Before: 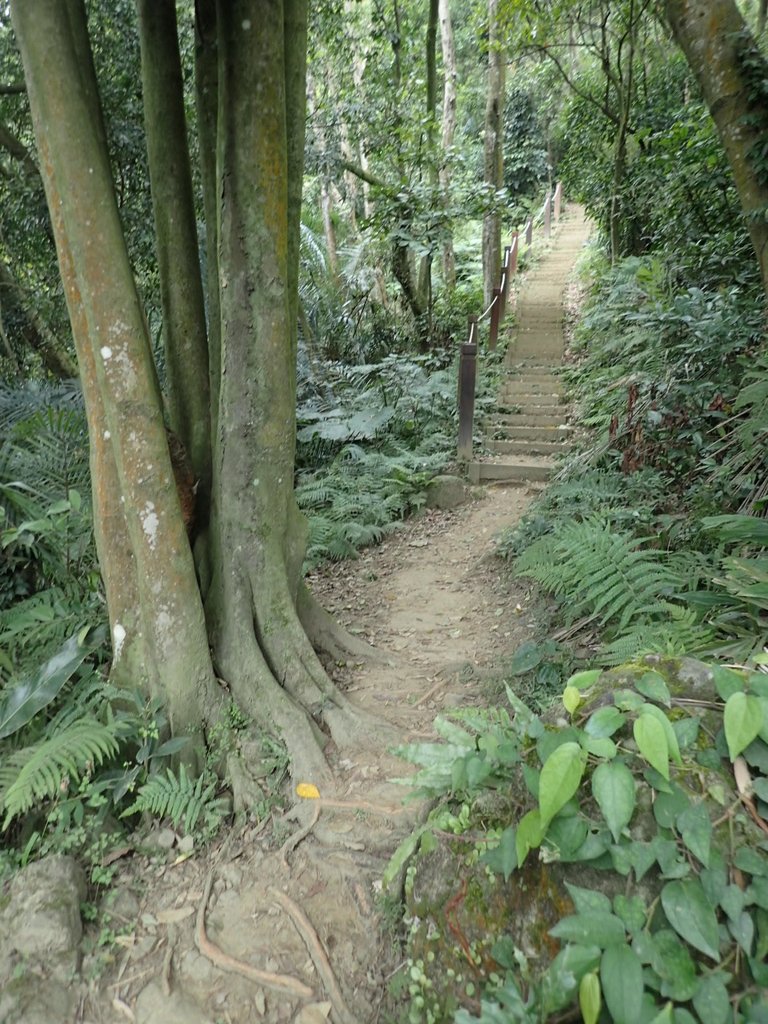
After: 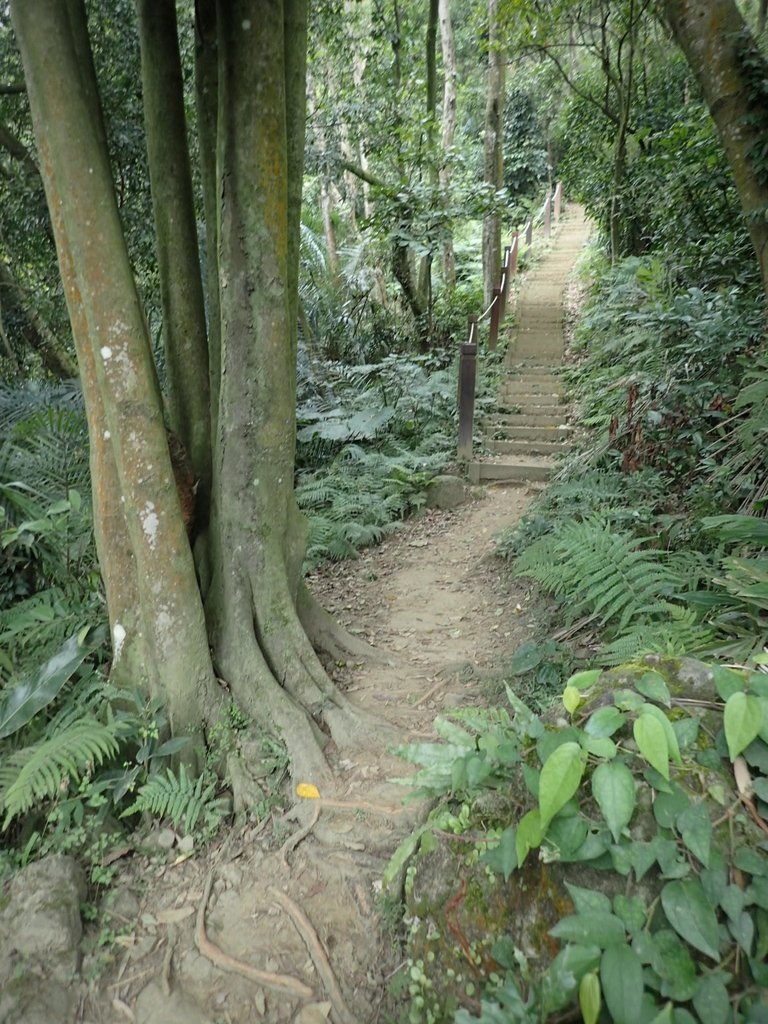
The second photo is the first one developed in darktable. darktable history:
vignetting: fall-off start 74.74%, fall-off radius 66.42%, saturation 0.001
